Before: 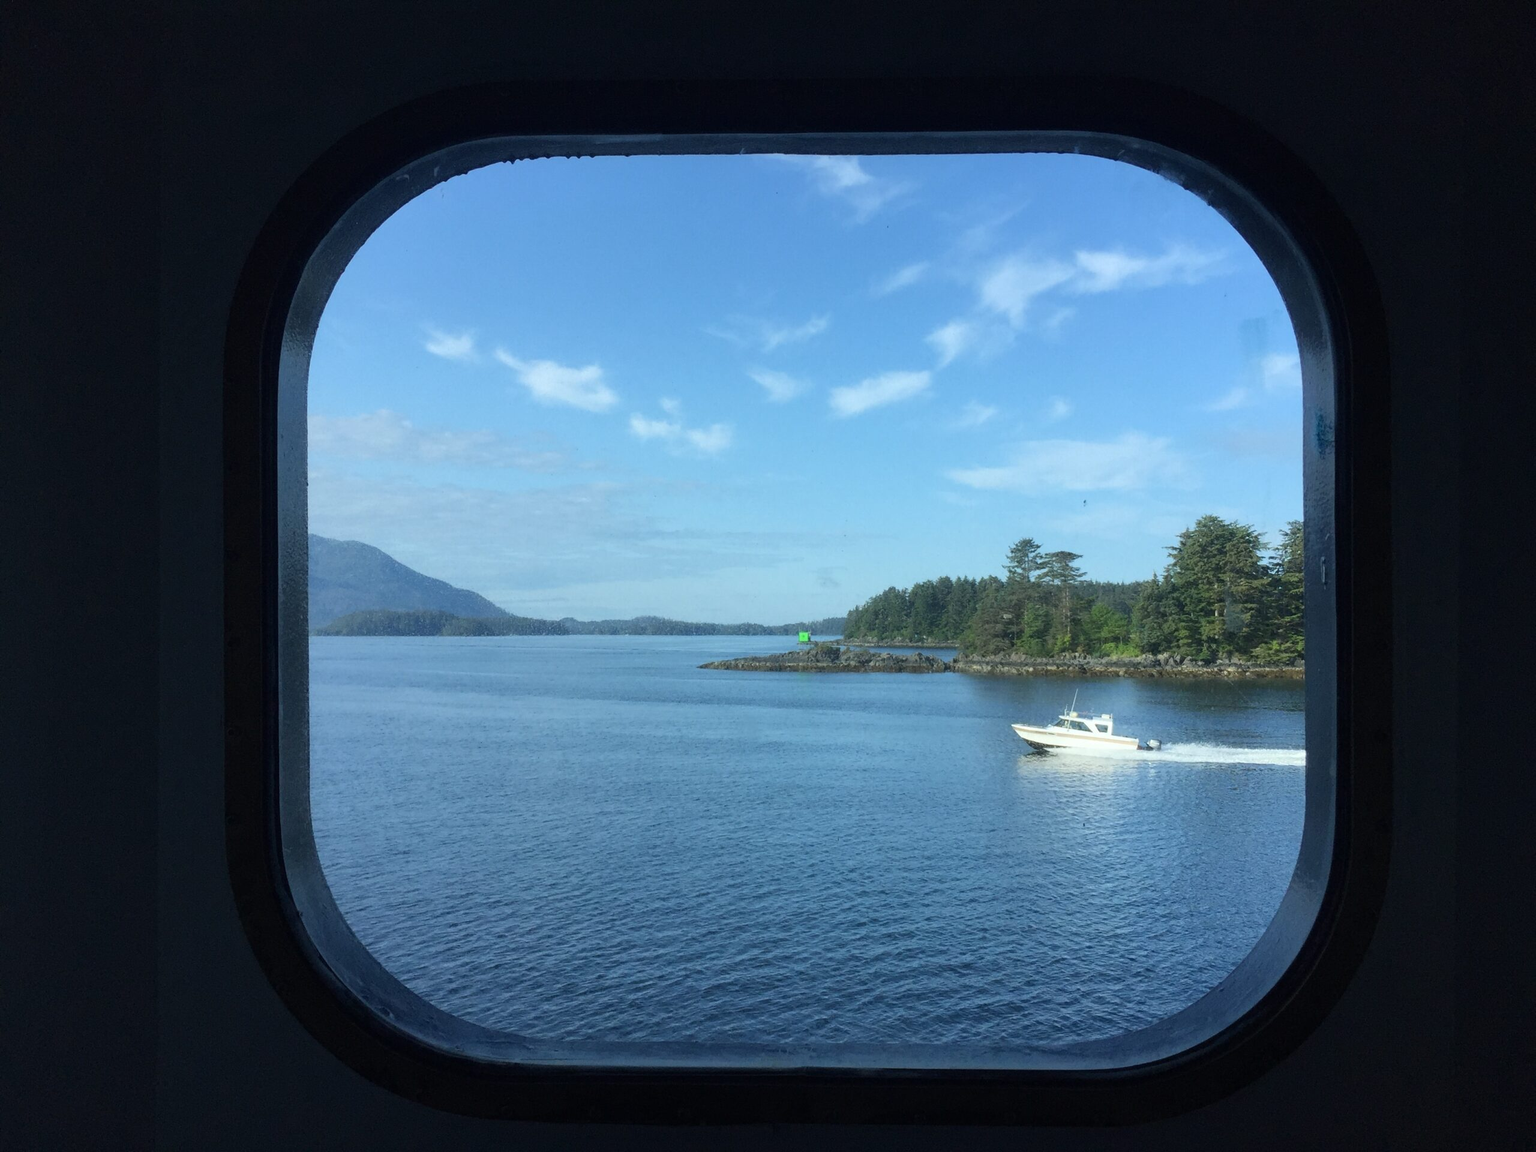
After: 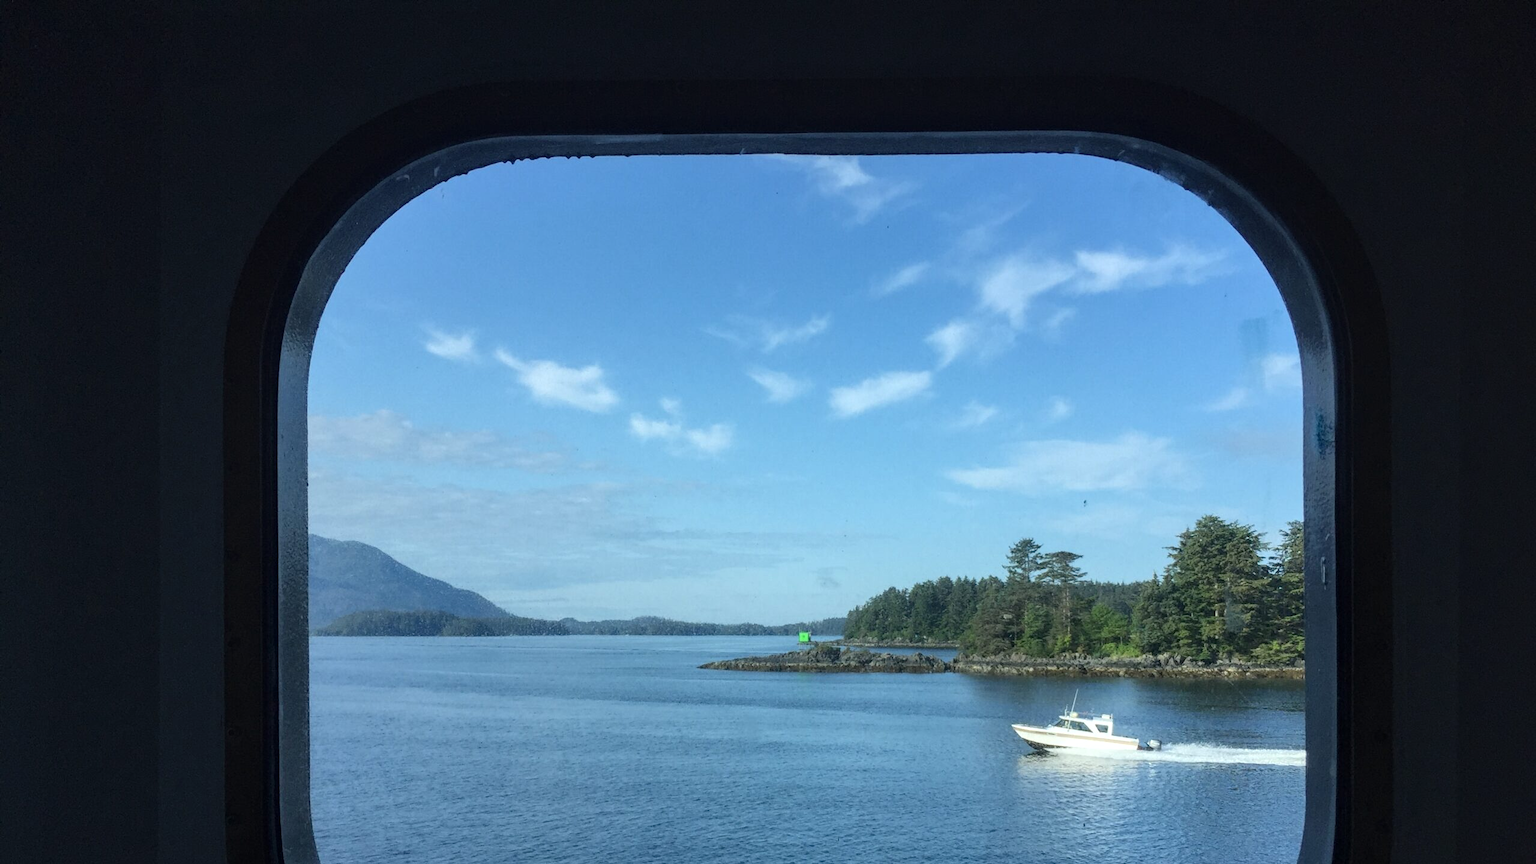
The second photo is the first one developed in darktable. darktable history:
crop: bottom 24.967%
local contrast: on, module defaults
